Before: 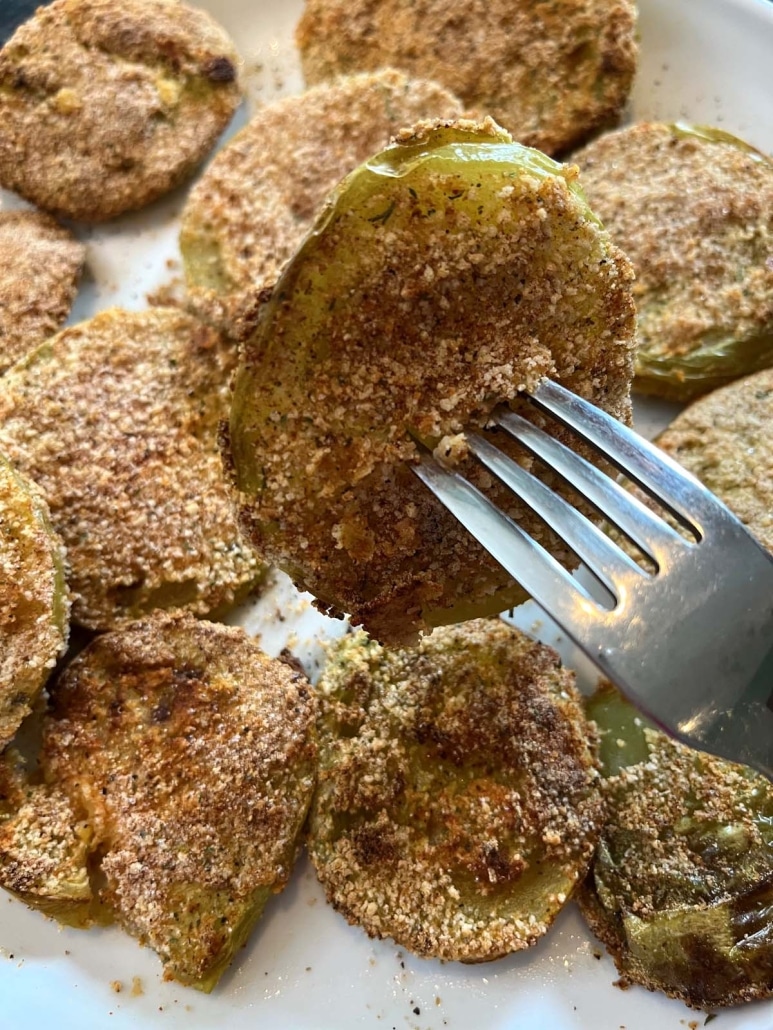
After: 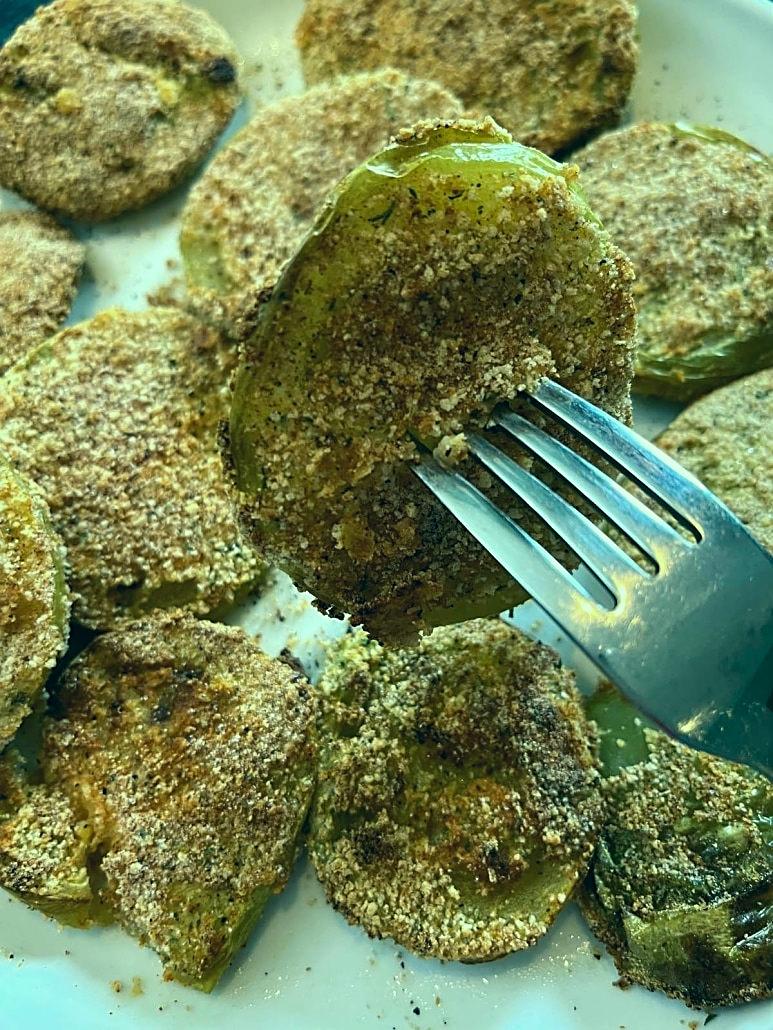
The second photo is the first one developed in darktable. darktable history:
color correction: highlights a* -19.66, highlights b* 9.79, shadows a* -20.08, shadows b* -10.11
sharpen: amount 0.497
